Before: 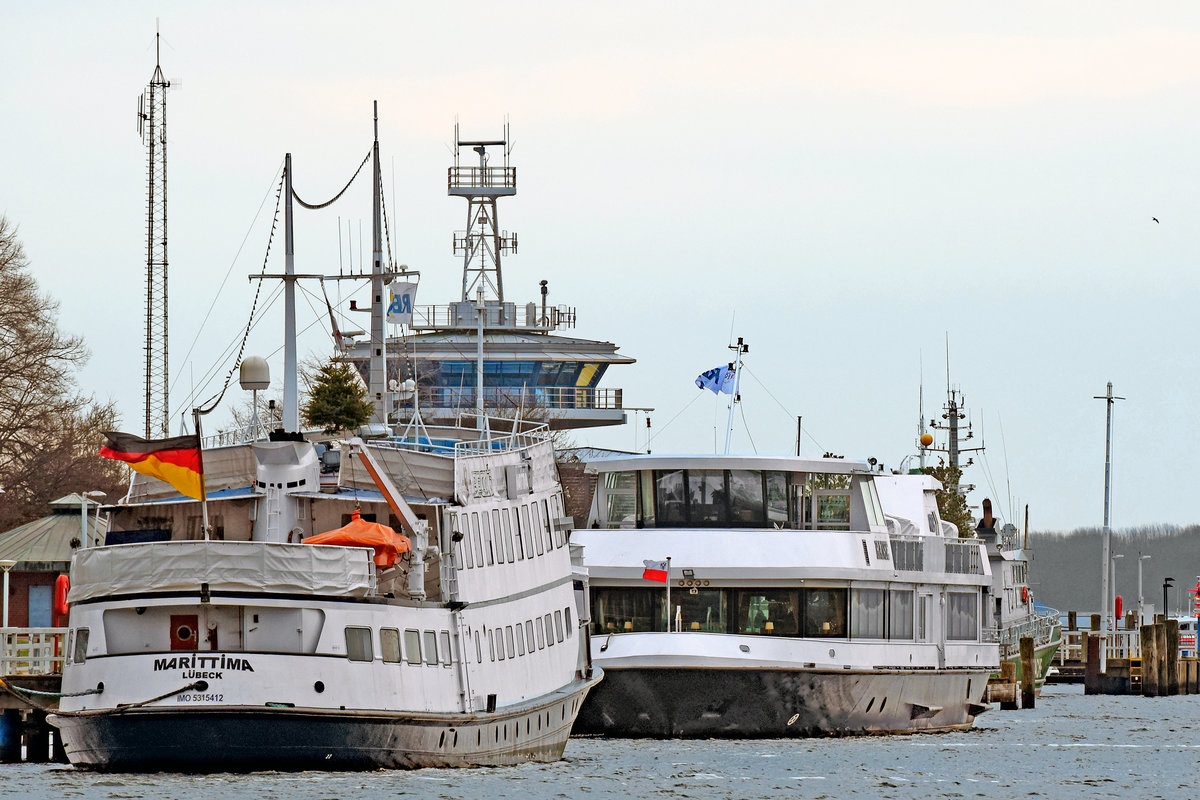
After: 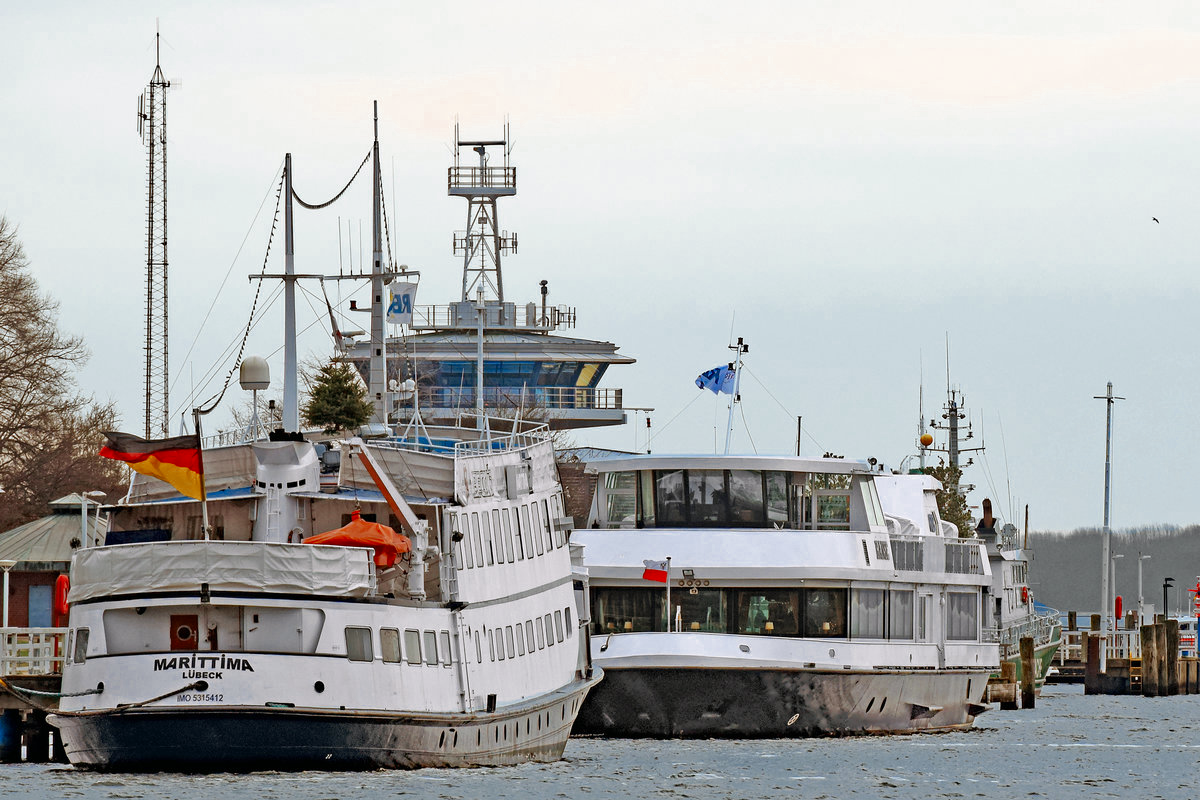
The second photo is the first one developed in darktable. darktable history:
contrast brightness saturation: saturation 0.176
color zones: curves: ch0 [(0, 0.5) (0.125, 0.4) (0.25, 0.5) (0.375, 0.4) (0.5, 0.4) (0.625, 0.35) (0.75, 0.35) (0.875, 0.5)]; ch1 [(0, 0.35) (0.125, 0.45) (0.25, 0.35) (0.375, 0.35) (0.5, 0.35) (0.625, 0.35) (0.75, 0.45) (0.875, 0.35)]; ch2 [(0, 0.6) (0.125, 0.5) (0.25, 0.5) (0.375, 0.6) (0.5, 0.6) (0.625, 0.5) (0.75, 0.5) (0.875, 0.5)]
